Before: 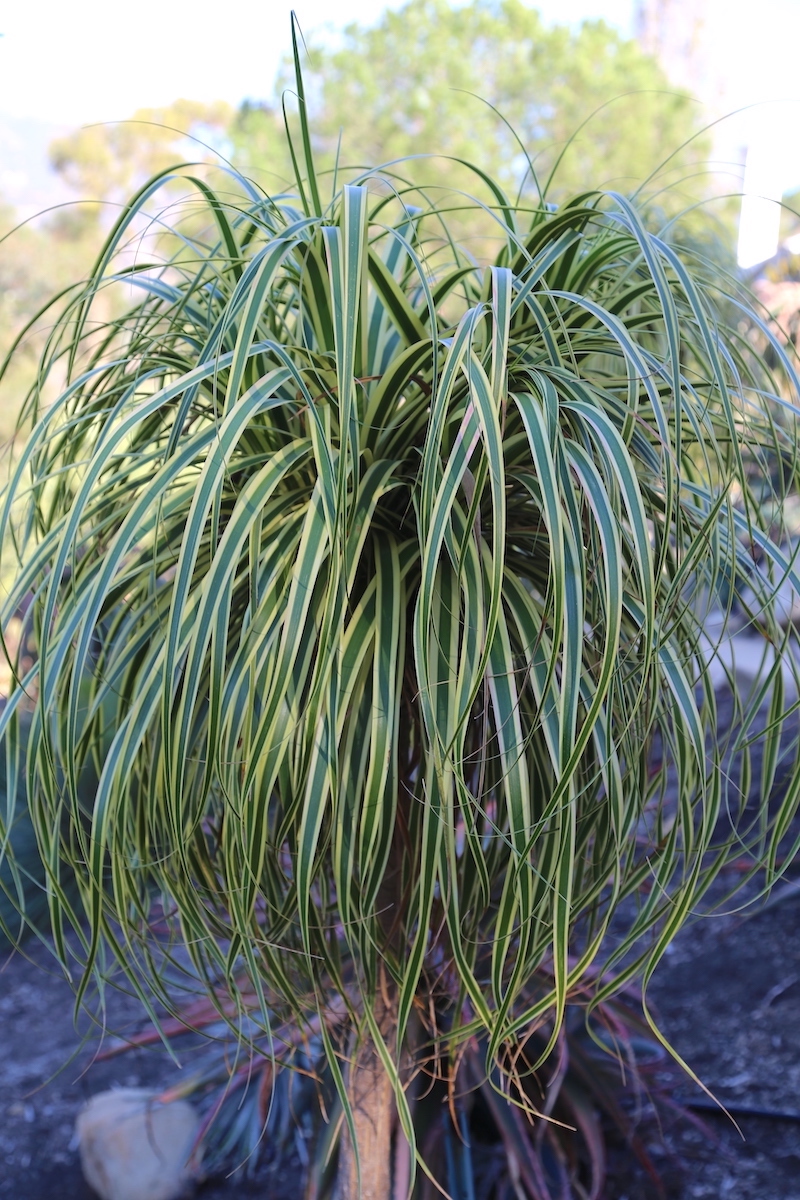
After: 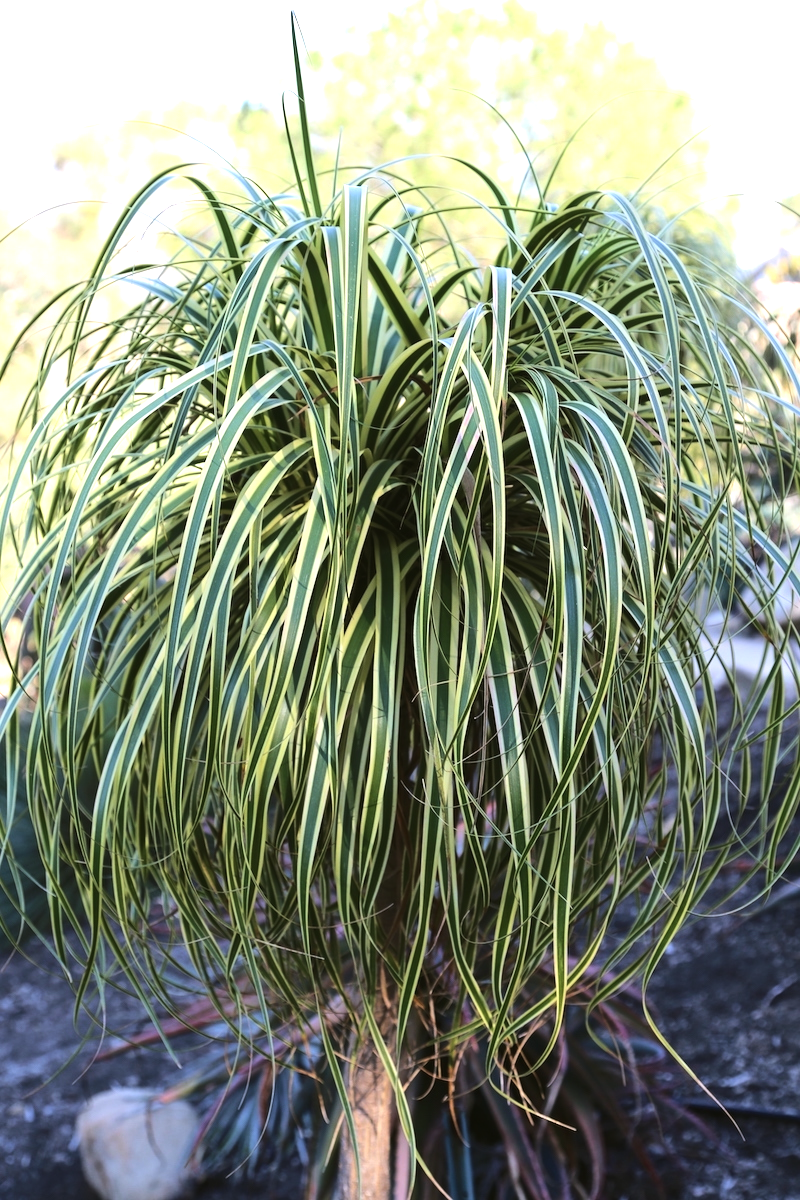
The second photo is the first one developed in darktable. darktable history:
tone equalizer: -8 EV -1.08 EV, -7 EV -1.01 EV, -6 EV -0.867 EV, -5 EV -0.578 EV, -3 EV 0.578 EV, -2 EV 0.867 EV, -1 EV 1.01 EV, +0 EV 1.08 EV, edges refinement/feathering 500, mask exposure compensation -1.57 EV, preserve details no
color balance: mode lift, gamma, gain (sRGB), lift [1.04, 1, 1, 0.97], gamma [1.01, 1, 1, 0.97], gain [0.96, 1, 1, 0.97]
